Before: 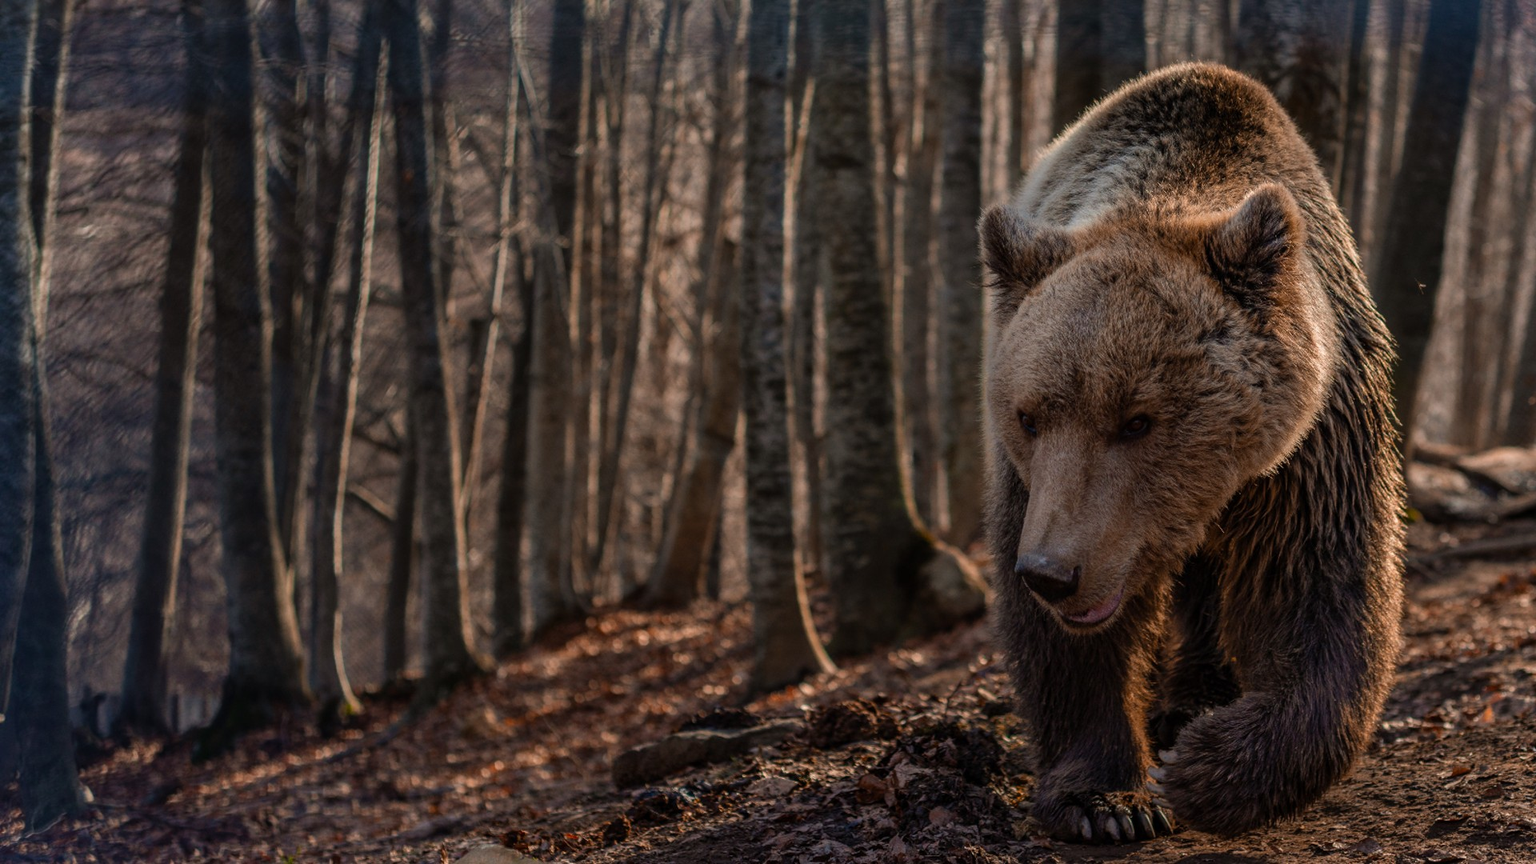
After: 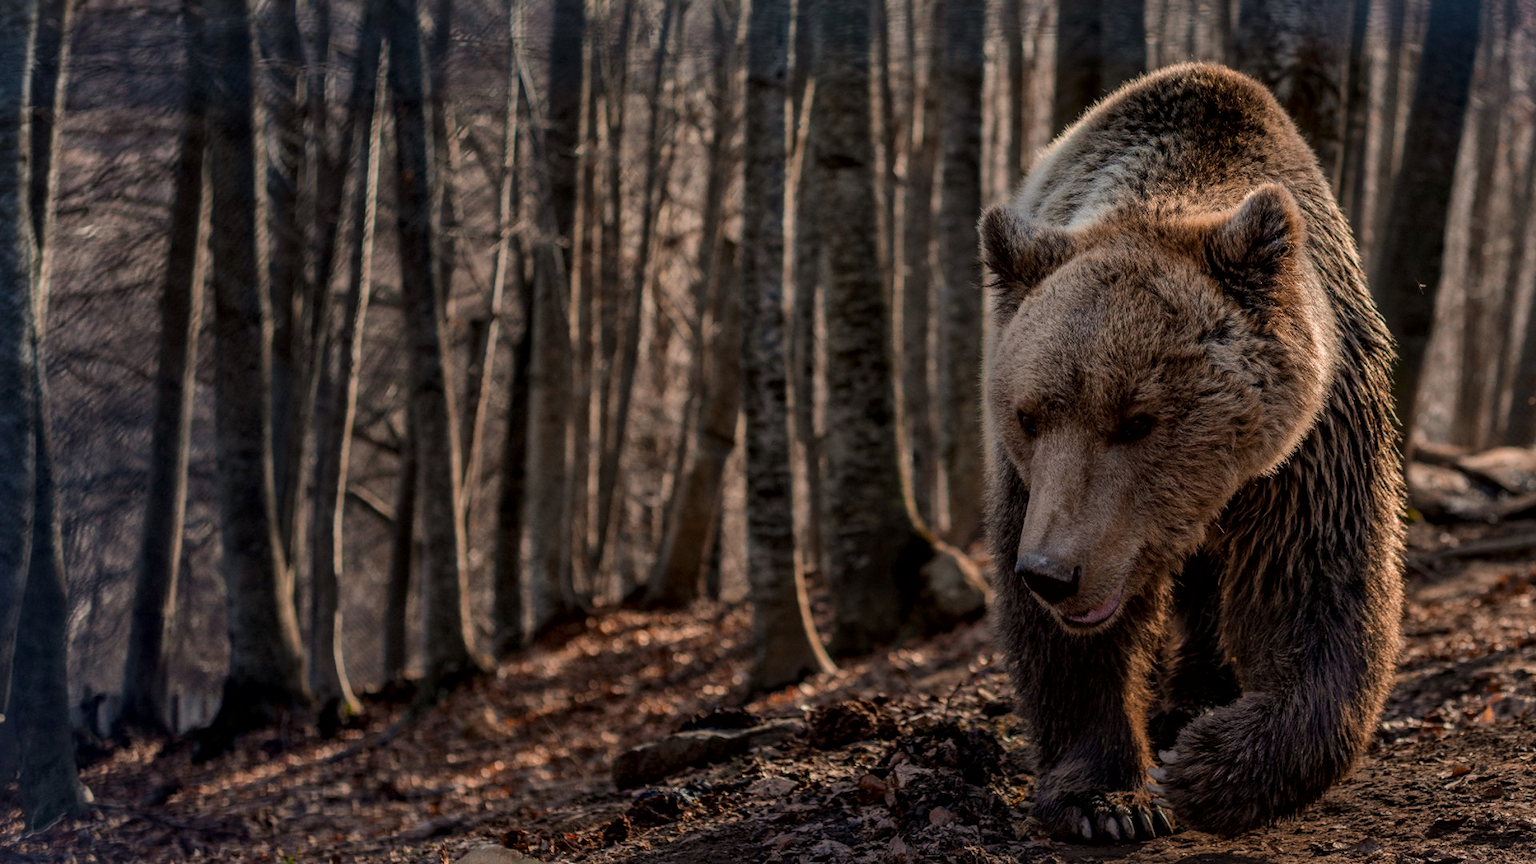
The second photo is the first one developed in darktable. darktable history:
levels: levels [0, 0.51, 1]
local contrast: mode bilateral grid, contrast 20, coarseness 51, detail 140%, midtone range 0.2
